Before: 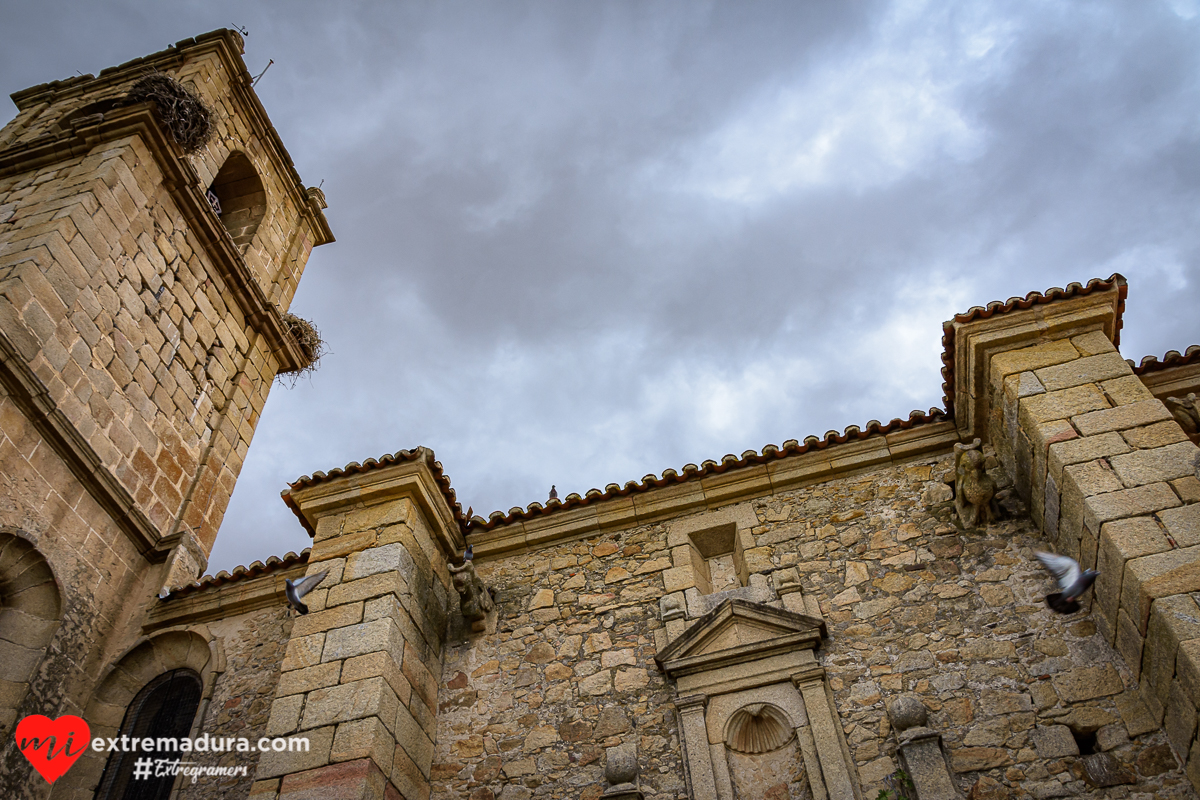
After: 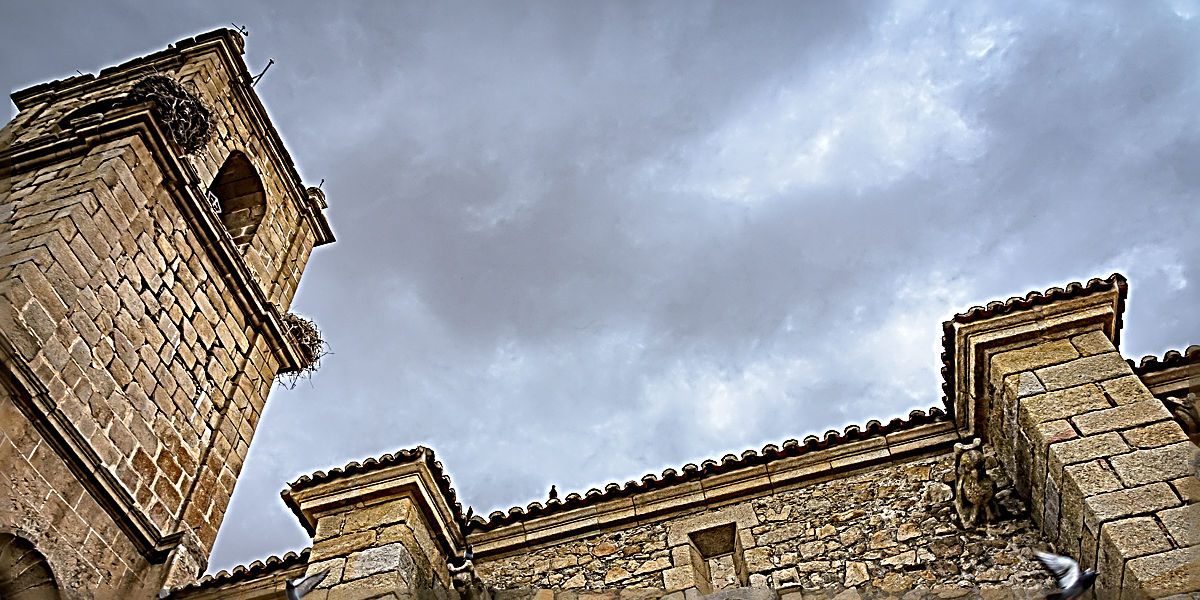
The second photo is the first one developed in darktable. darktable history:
crop: bottom 24.988%
rotate and perspective: automatic cropping off
sharpen: radius 4.001, amount 2
